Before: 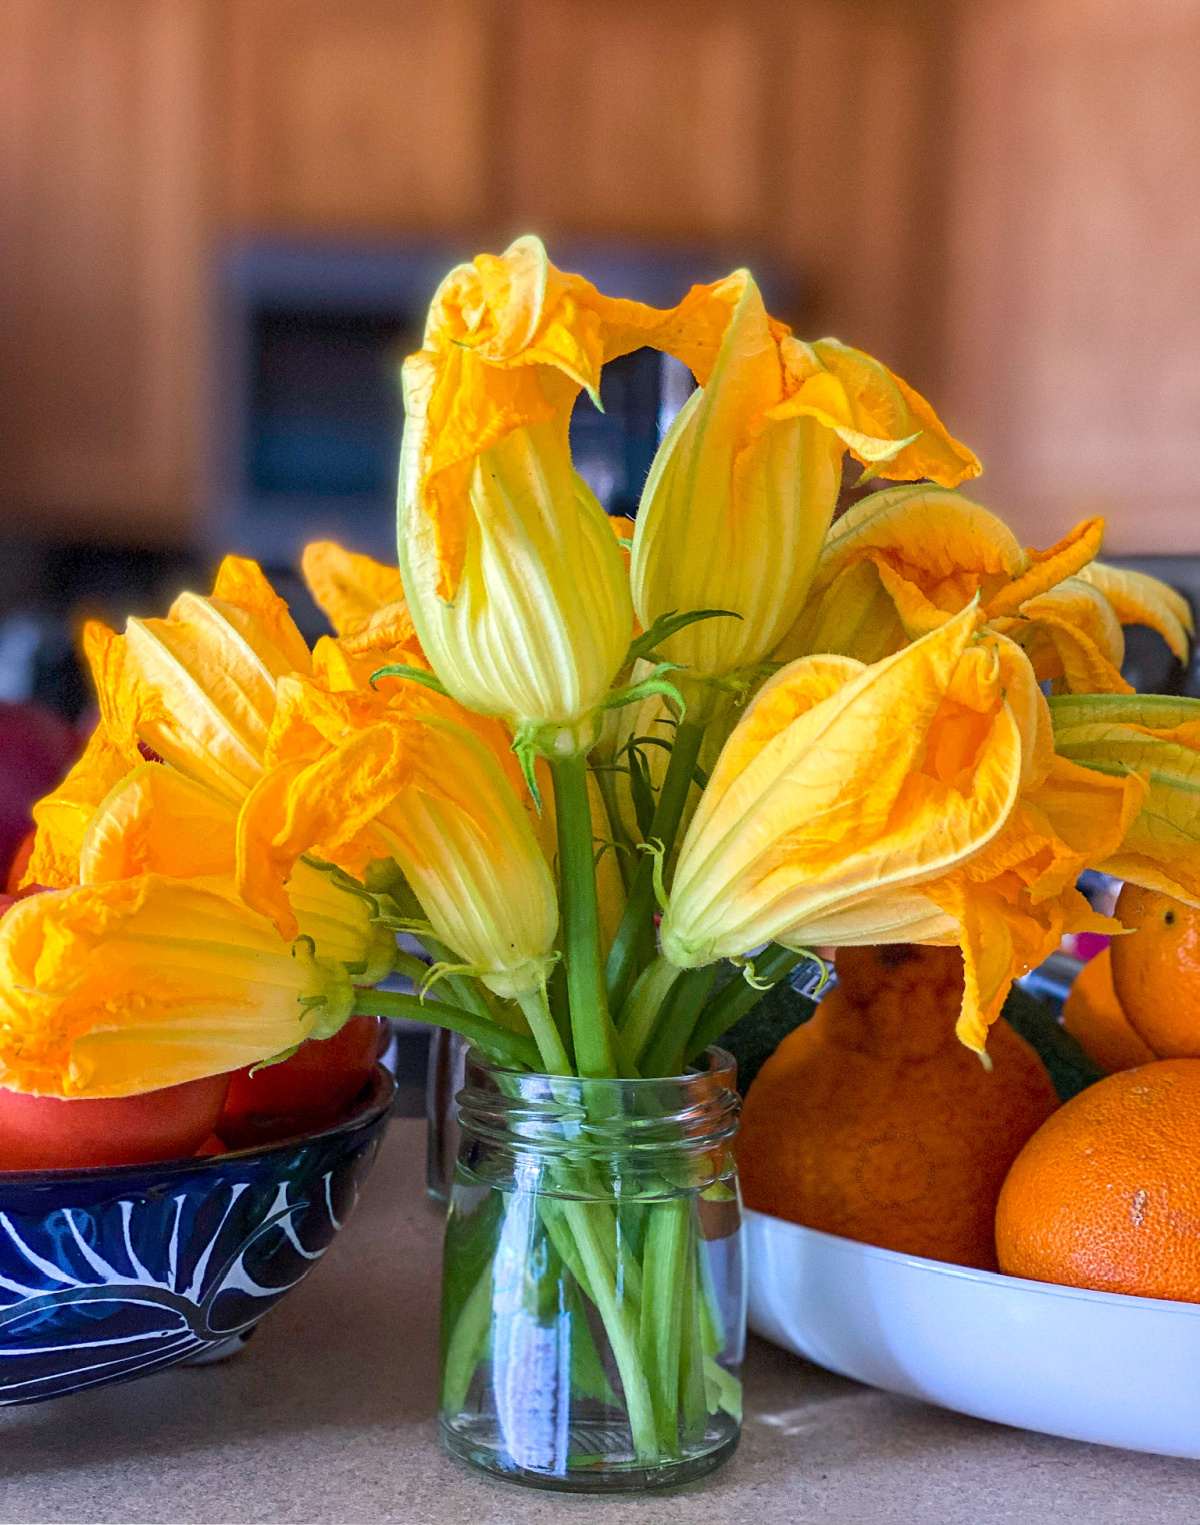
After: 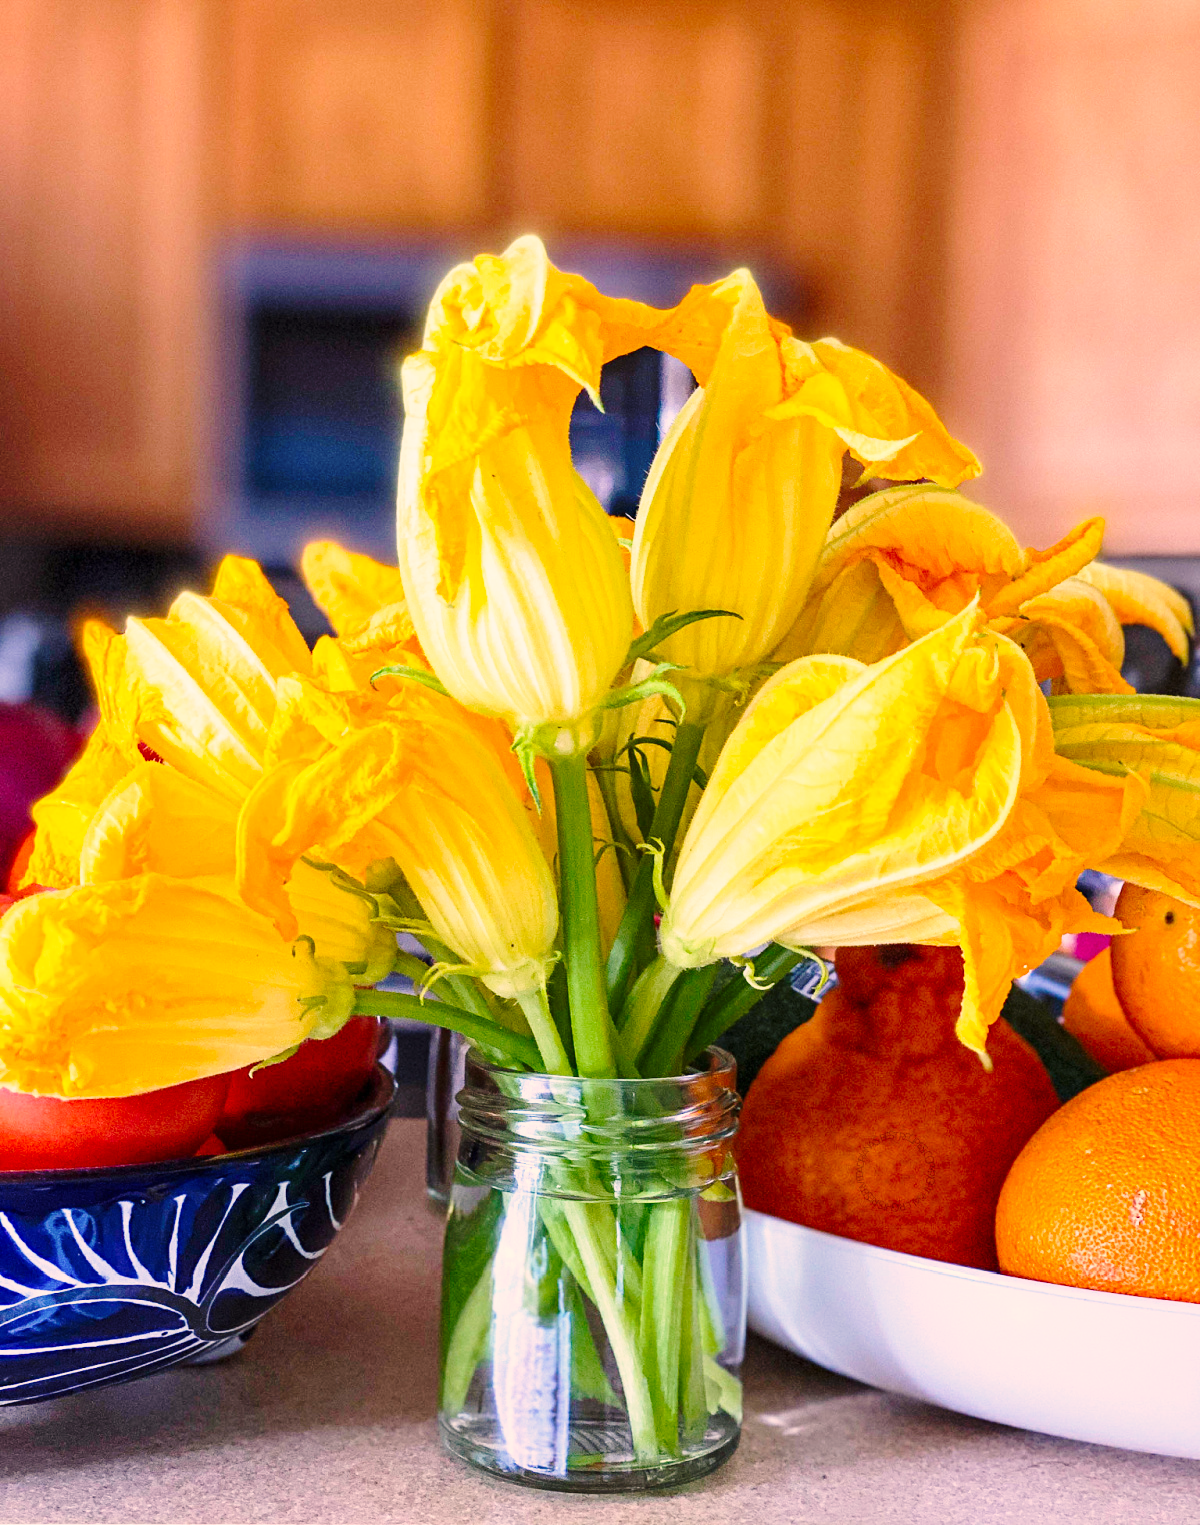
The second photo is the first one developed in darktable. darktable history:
color balance: on, module defaults
base curve: curves: ch0 [(0, 0) (0.028, 0.03) (0.121, 0.232) (0.46, 0.748) (0.859, 0.968) (1, 1)], preserve colors none
color correction: highlights a* 11.96, highlights b* 11.58
